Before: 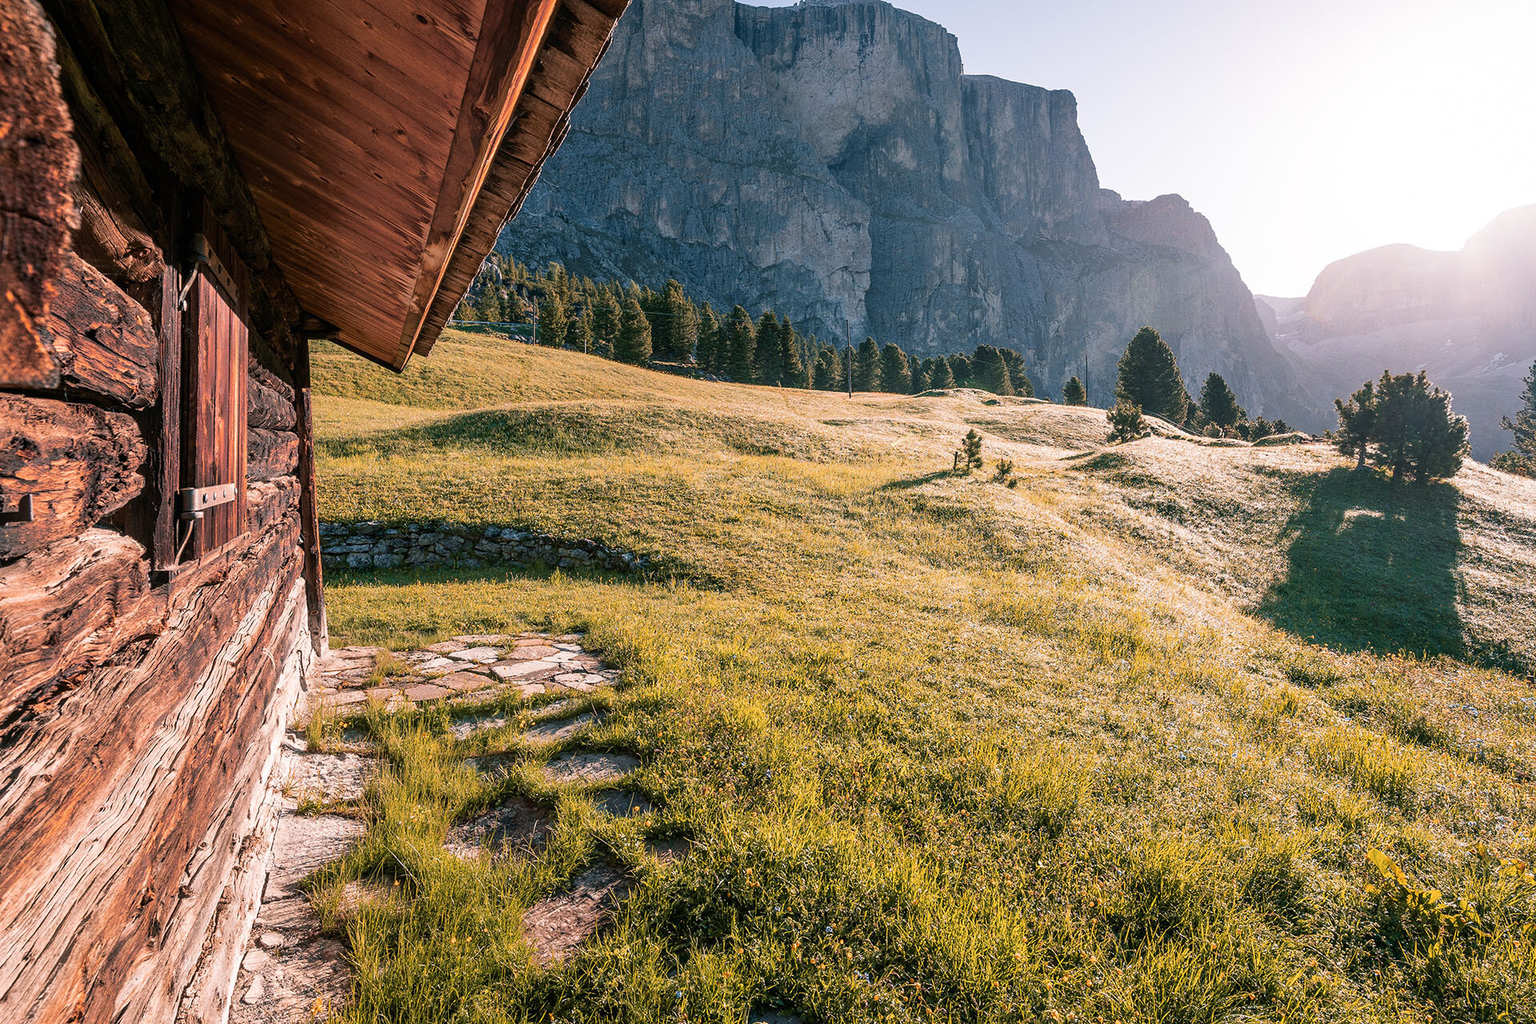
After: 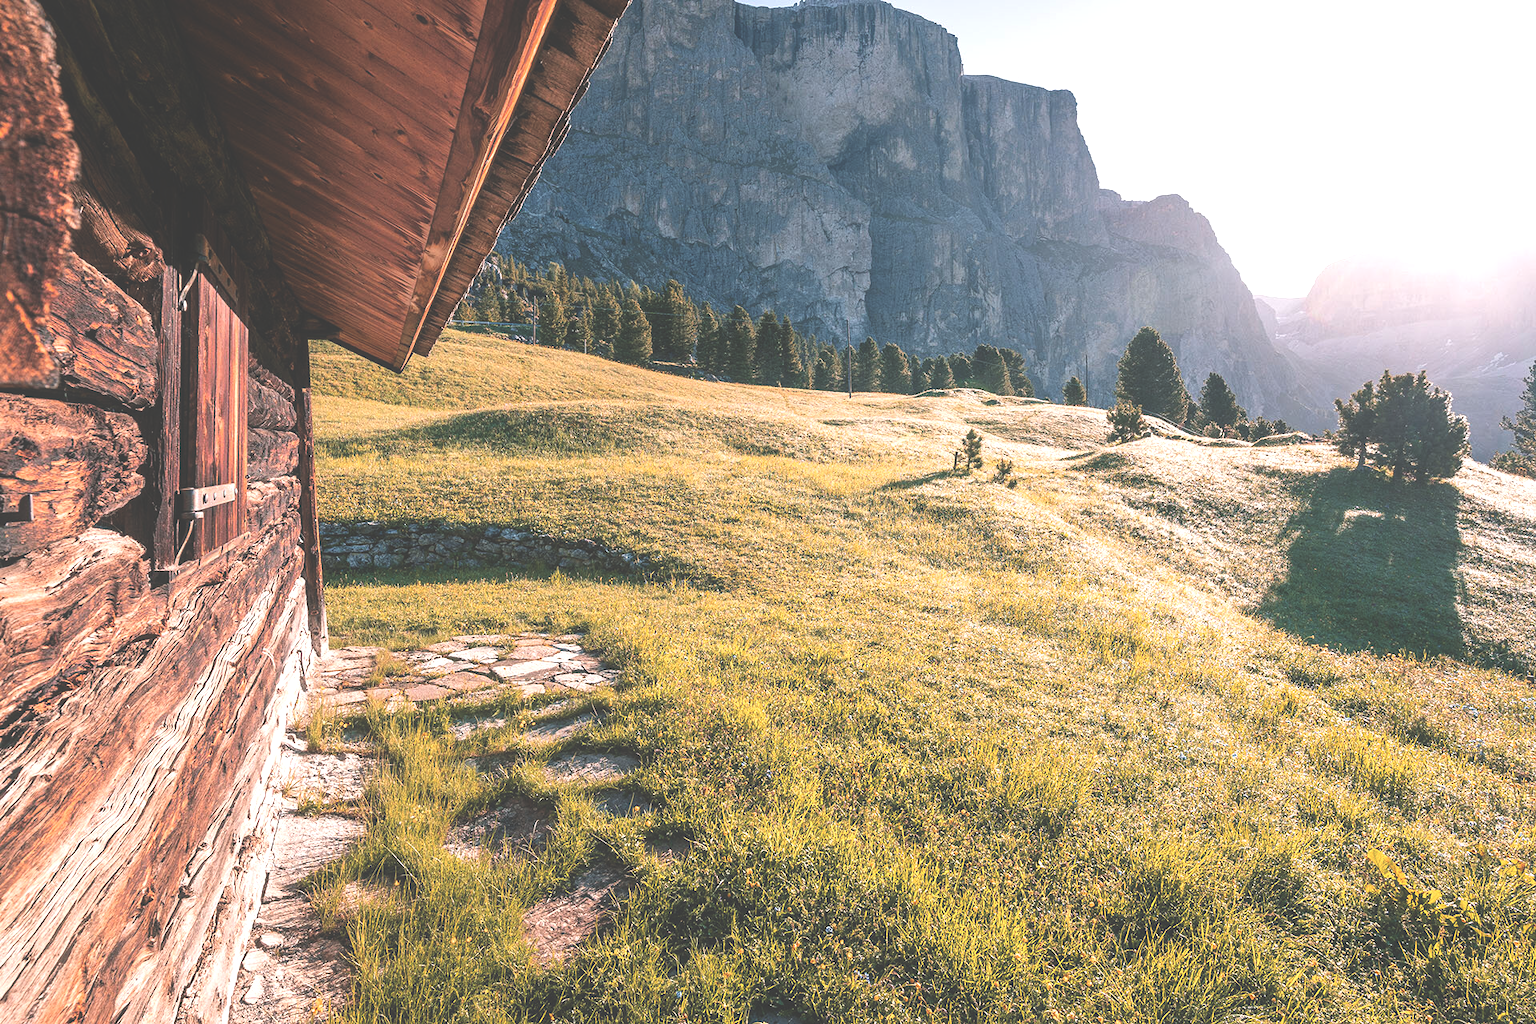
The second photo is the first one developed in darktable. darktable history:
tone equalizer: -8 EV -0.452 EV, -7 EV -0.357 EV, -6 EV -0.345 EV, -5 EV -0.21 EV, -3 EV 0.202 EV, -2 EV 0.315 EV, -1 EV 0.368 EV, +0 EV 0.413 EV
exposure: black level correction -0.039, exposure 0.064 EV, compensate exposure bias true, compensate highlight preservation false
